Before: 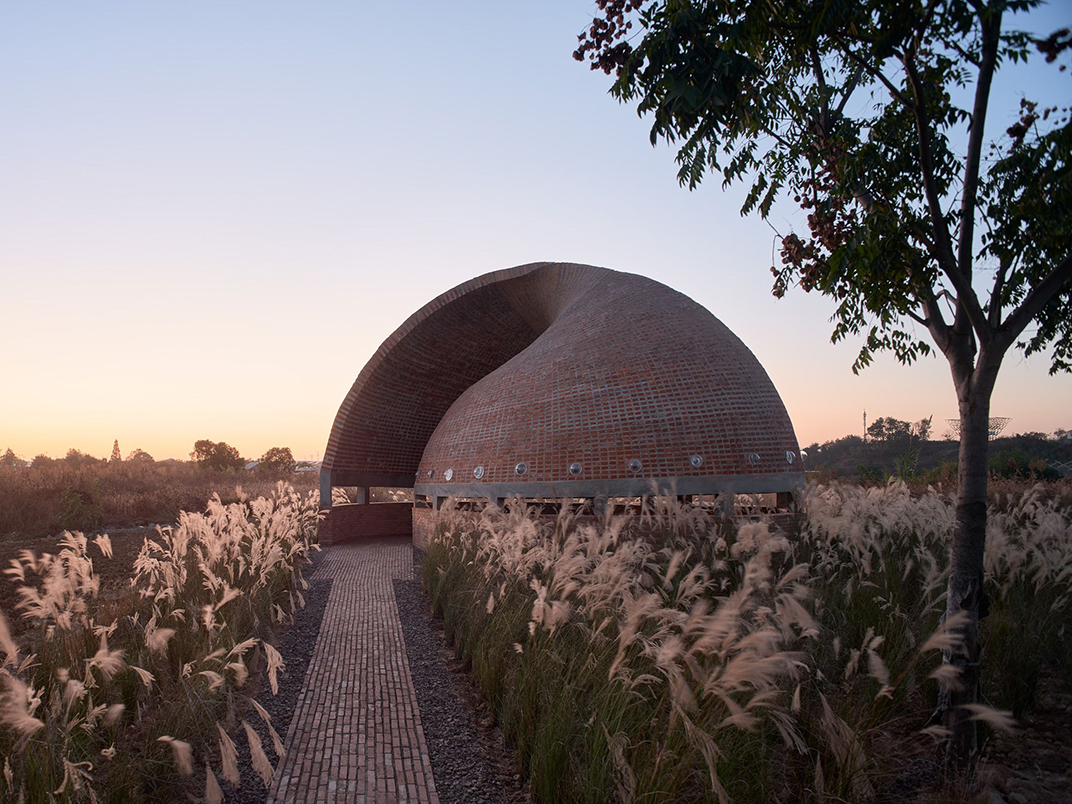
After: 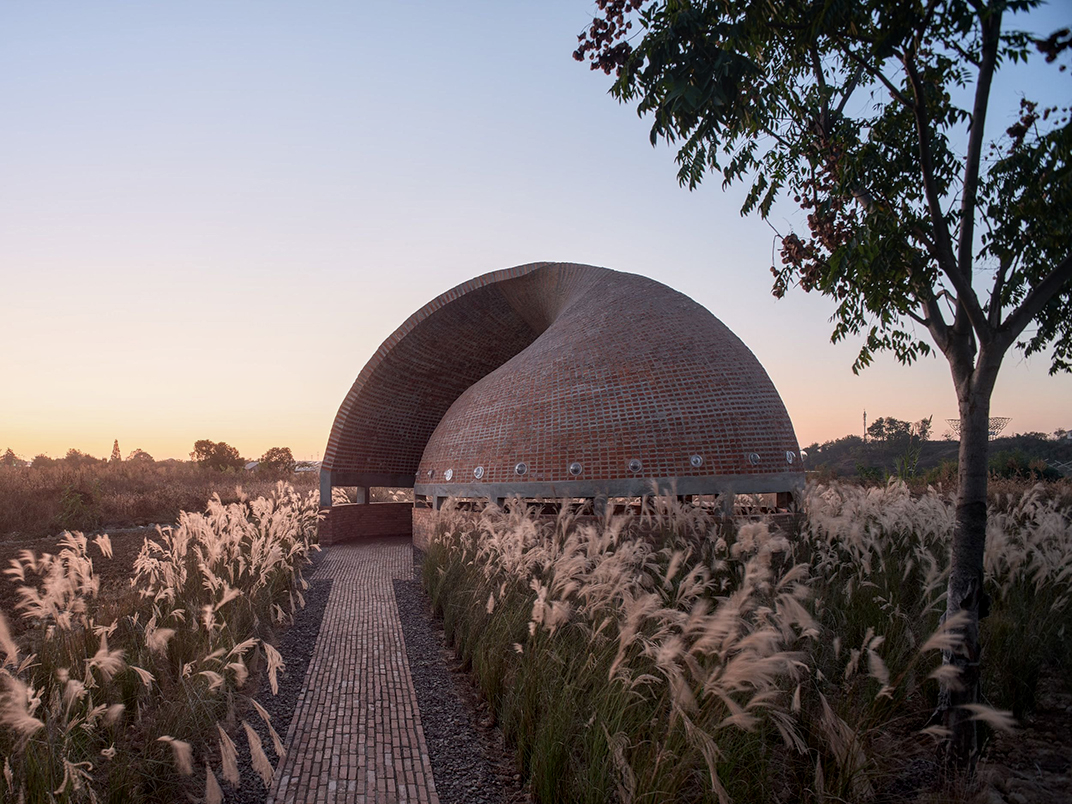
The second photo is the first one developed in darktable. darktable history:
local contrast: on, module defaults
exposure: exposure -0.041 EV
